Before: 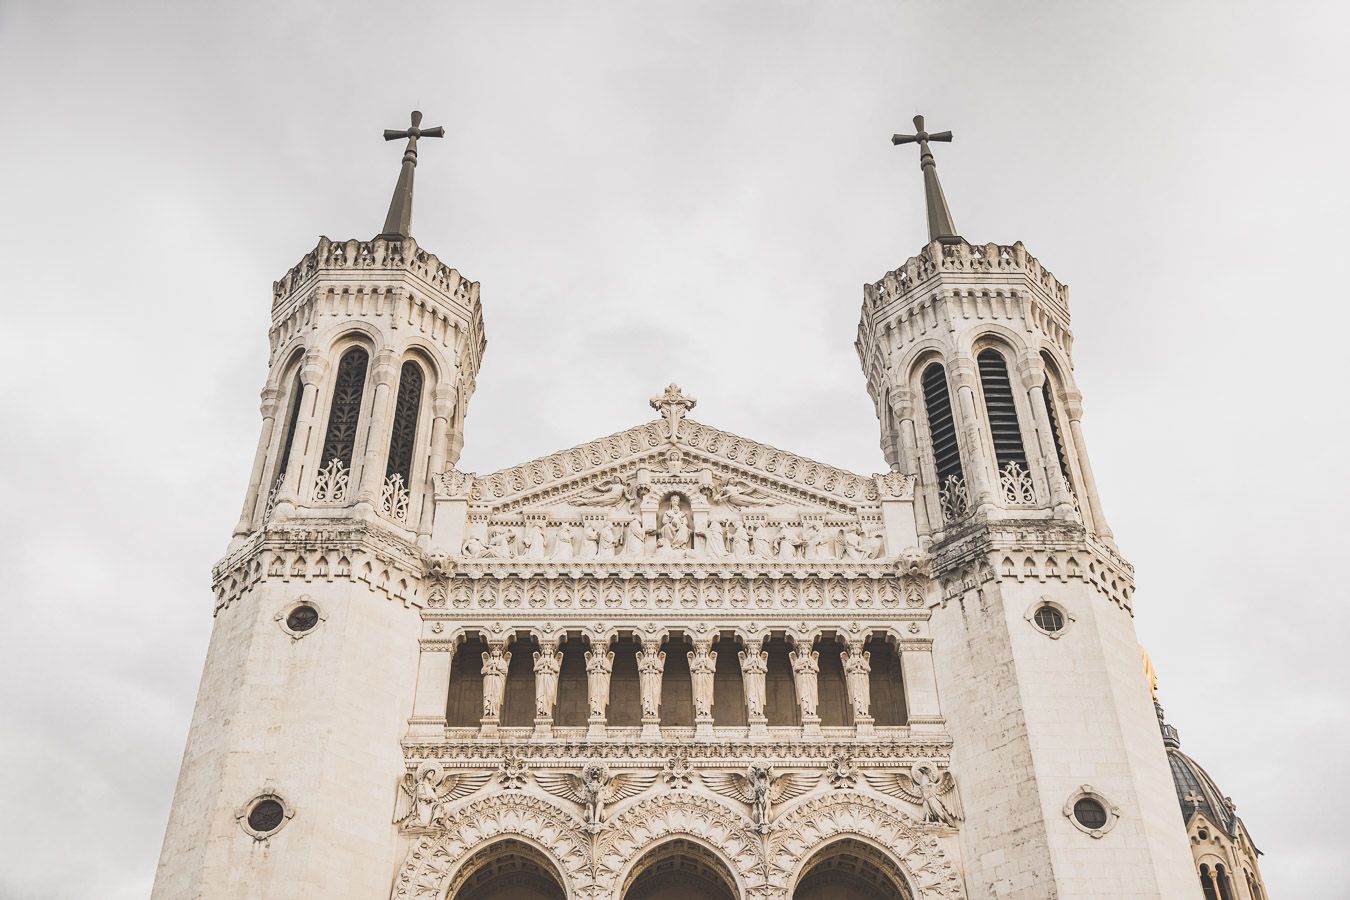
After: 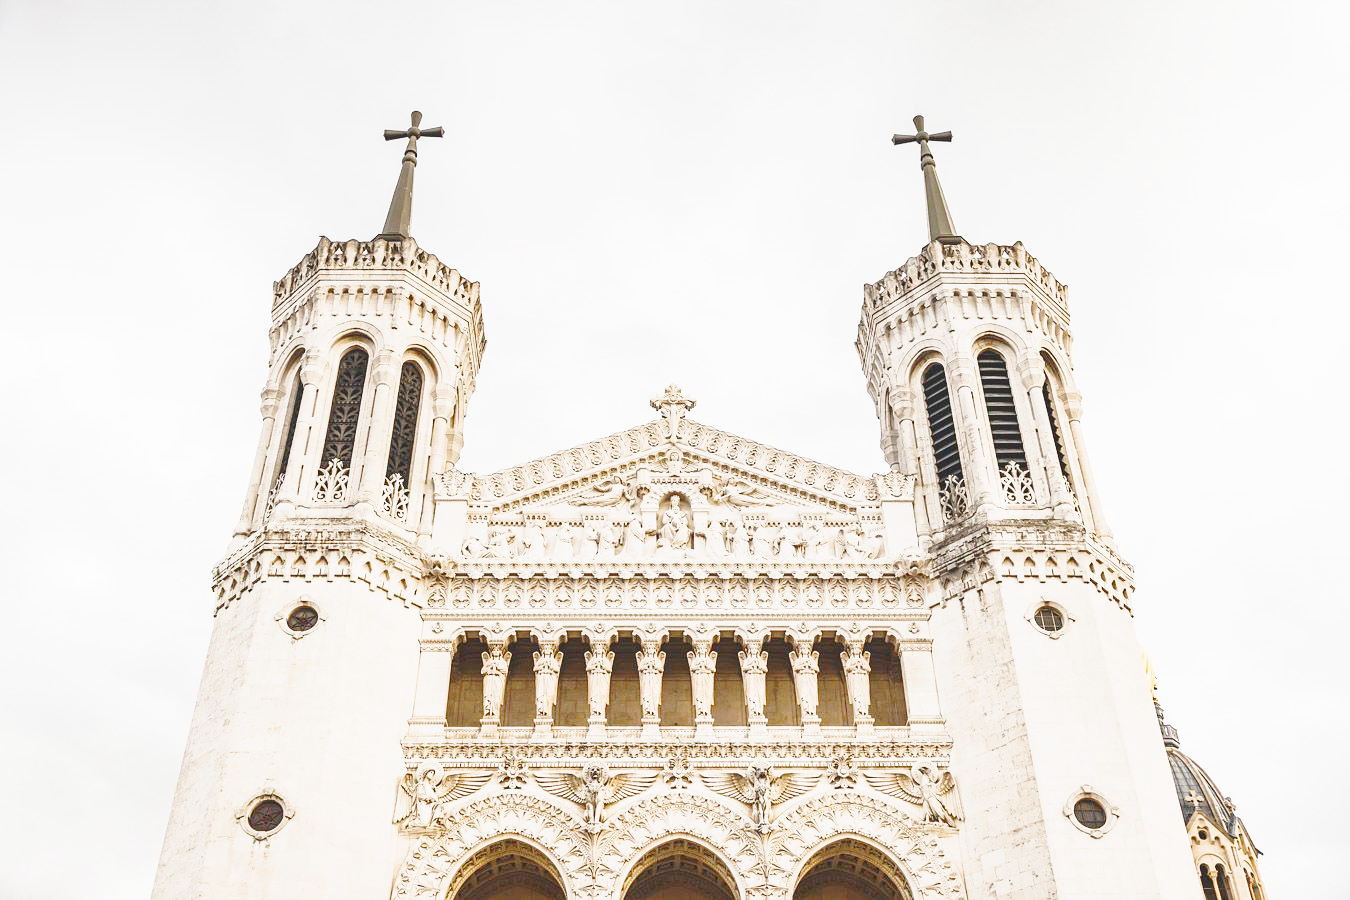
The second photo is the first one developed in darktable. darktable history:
color balance rgb: perceptual saturation grading › global saturation 20%, perceptual saturation grading › highlights -25.261%, perceptual saturation grading › shadows 50.082%
base curve: curves: ch0 [(0, 0) (0.032, 0.037) (0.105, 0.228) (0.435, 0.76) (0.856, 0.983) (1, 1)], preserve colors none
